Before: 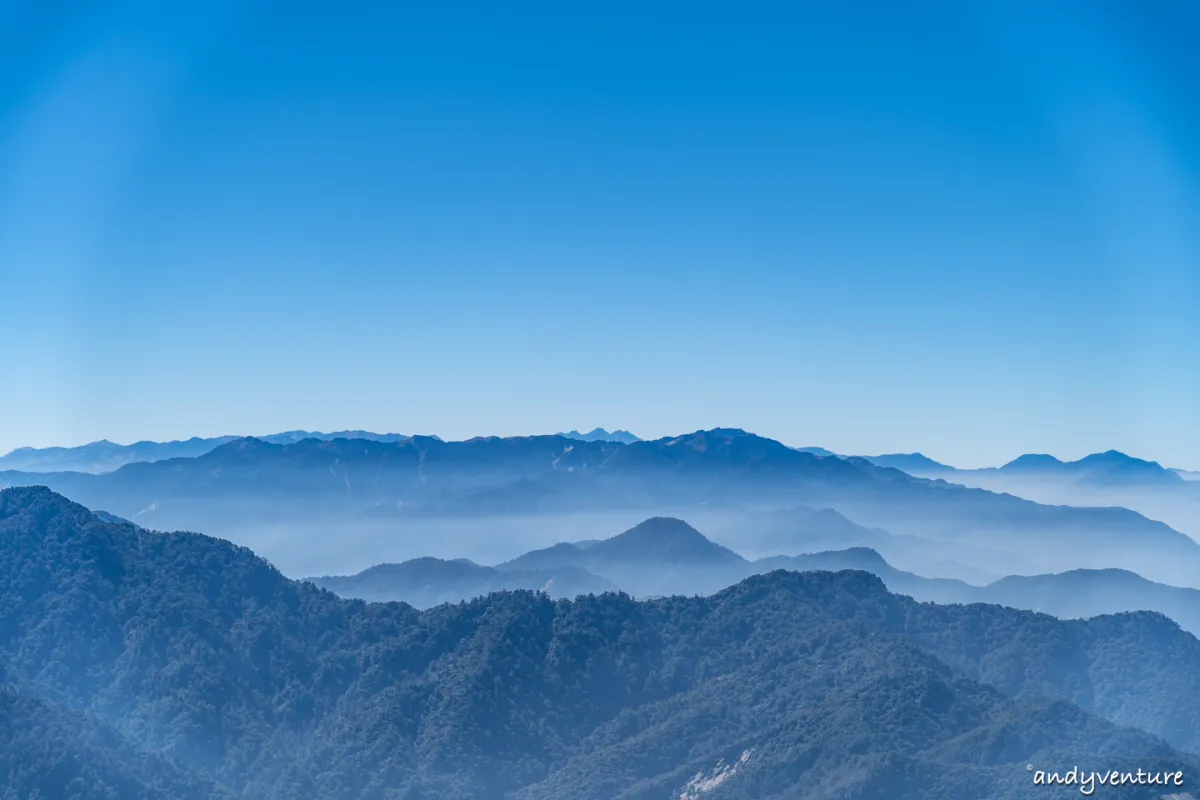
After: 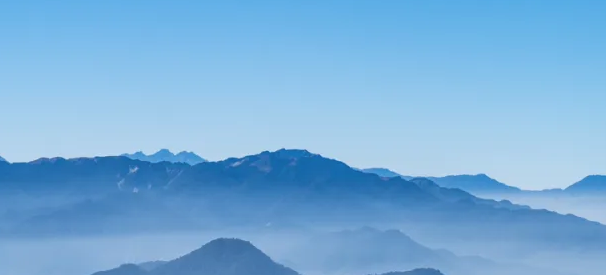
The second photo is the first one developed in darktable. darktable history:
exposure: black level correction -0.007, exposure 0.067 EV, compensate exposure bias true, compensate highlight preservation false
crop: left 36.33%, top 34.905%, right 13.114%, bottom 30.685%
tone equalizer: edges refinement/feathering 500, mask exposure compensation -1.57 EV, preserve details no
